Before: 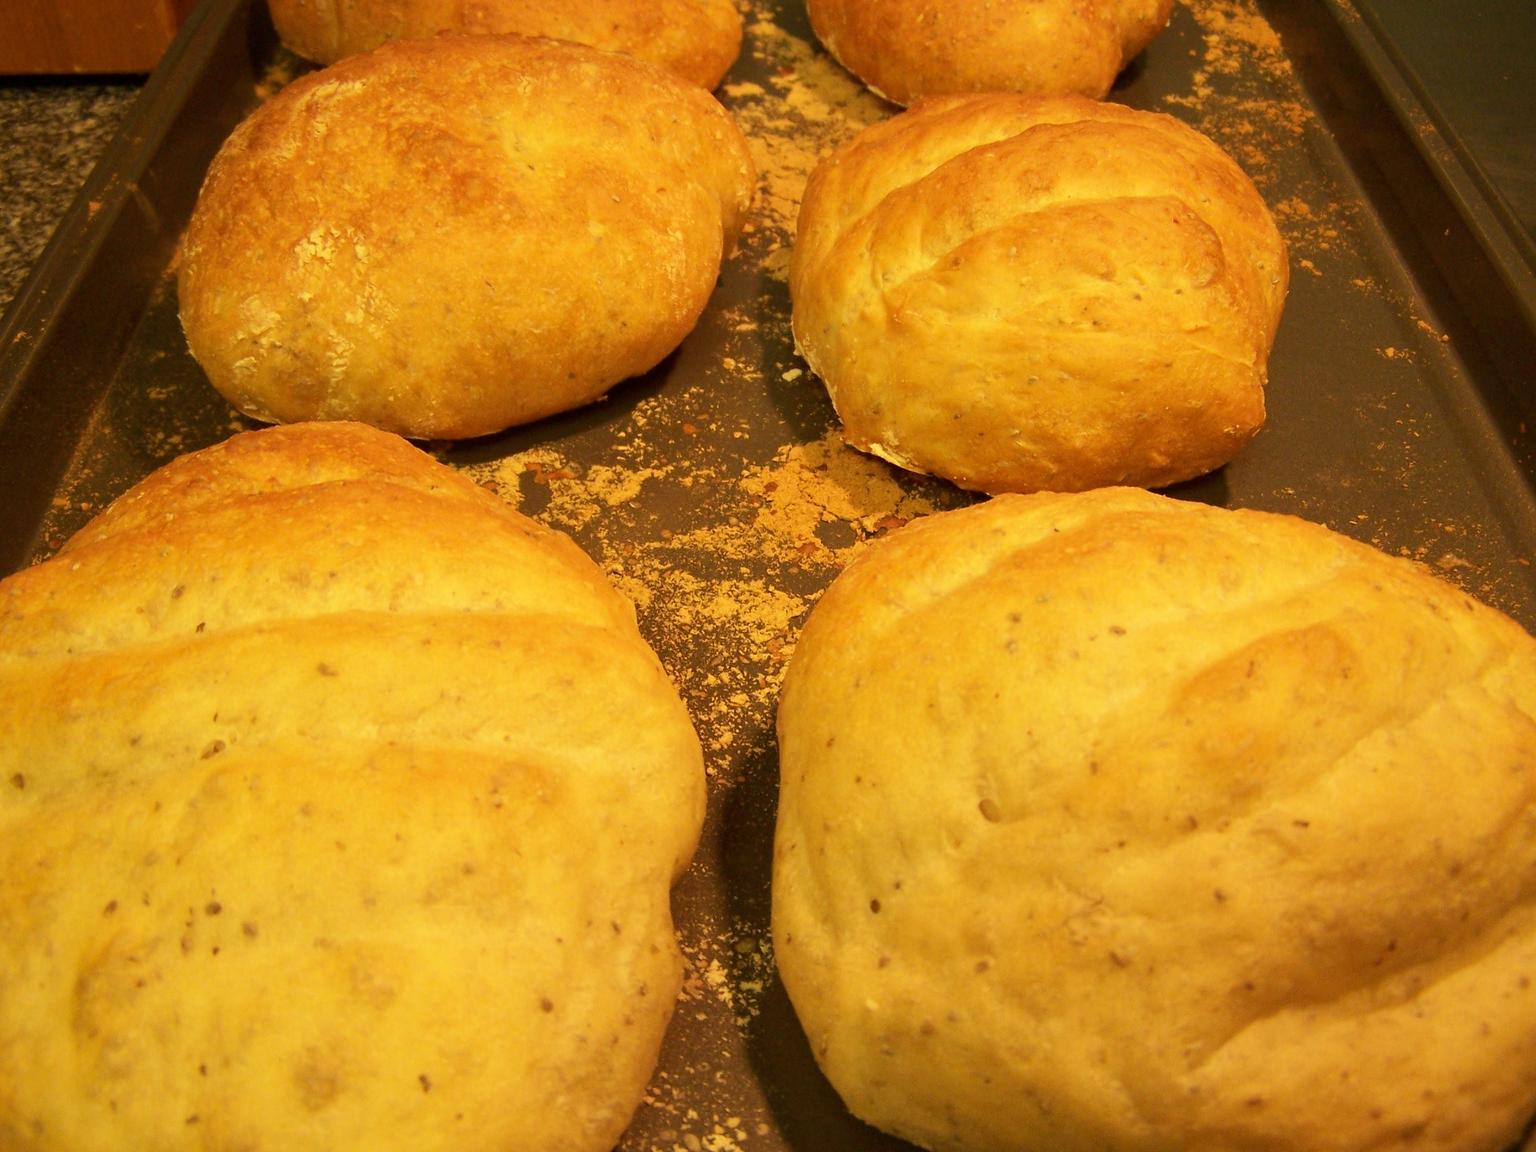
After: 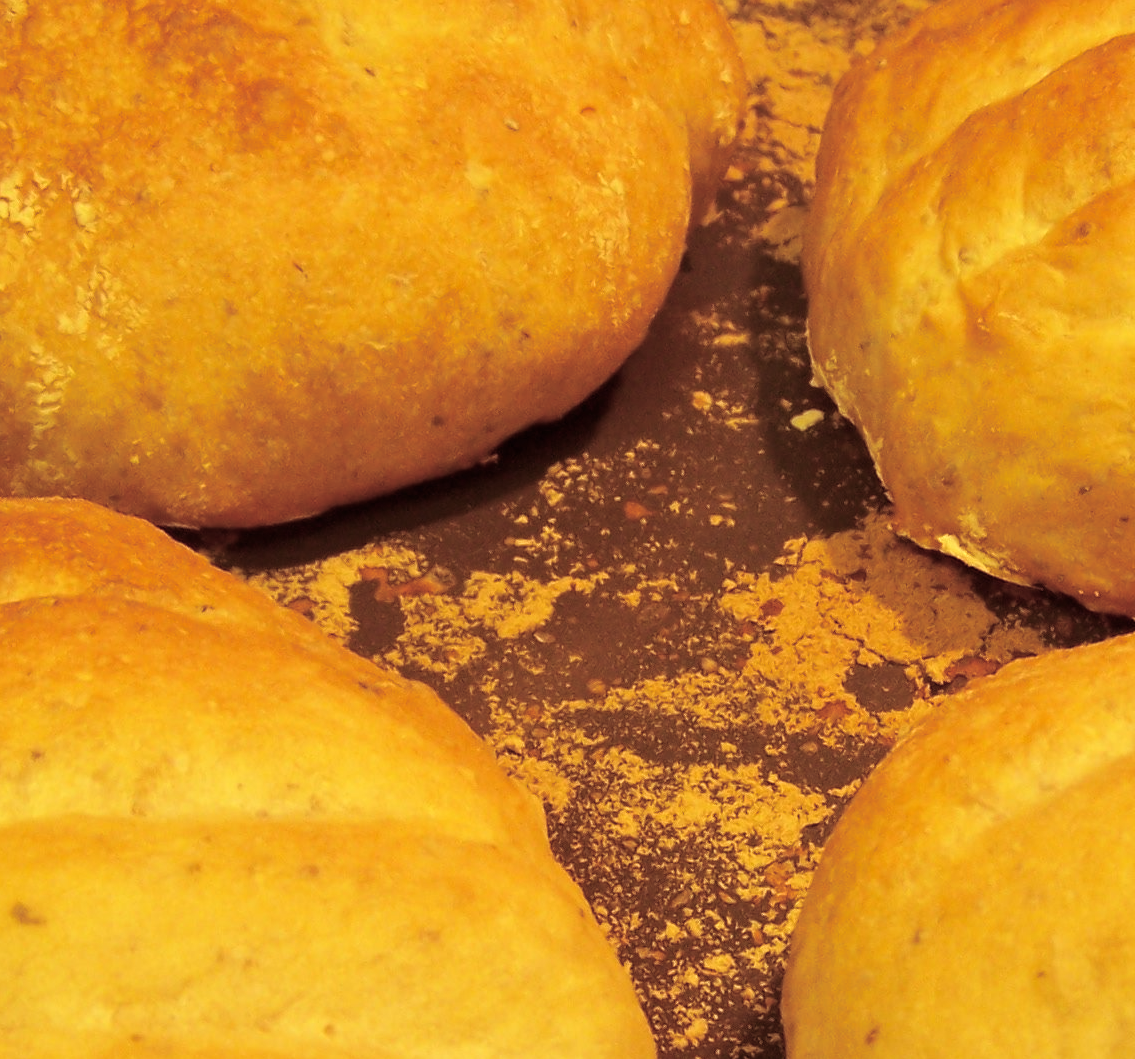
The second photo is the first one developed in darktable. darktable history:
crop: left 20.248%, top 10.86%, right 35.675%, bottom 34.321%
split-toning: highlights › hue 298.8°, highlights › saturation 0.73, compress 41.76%
